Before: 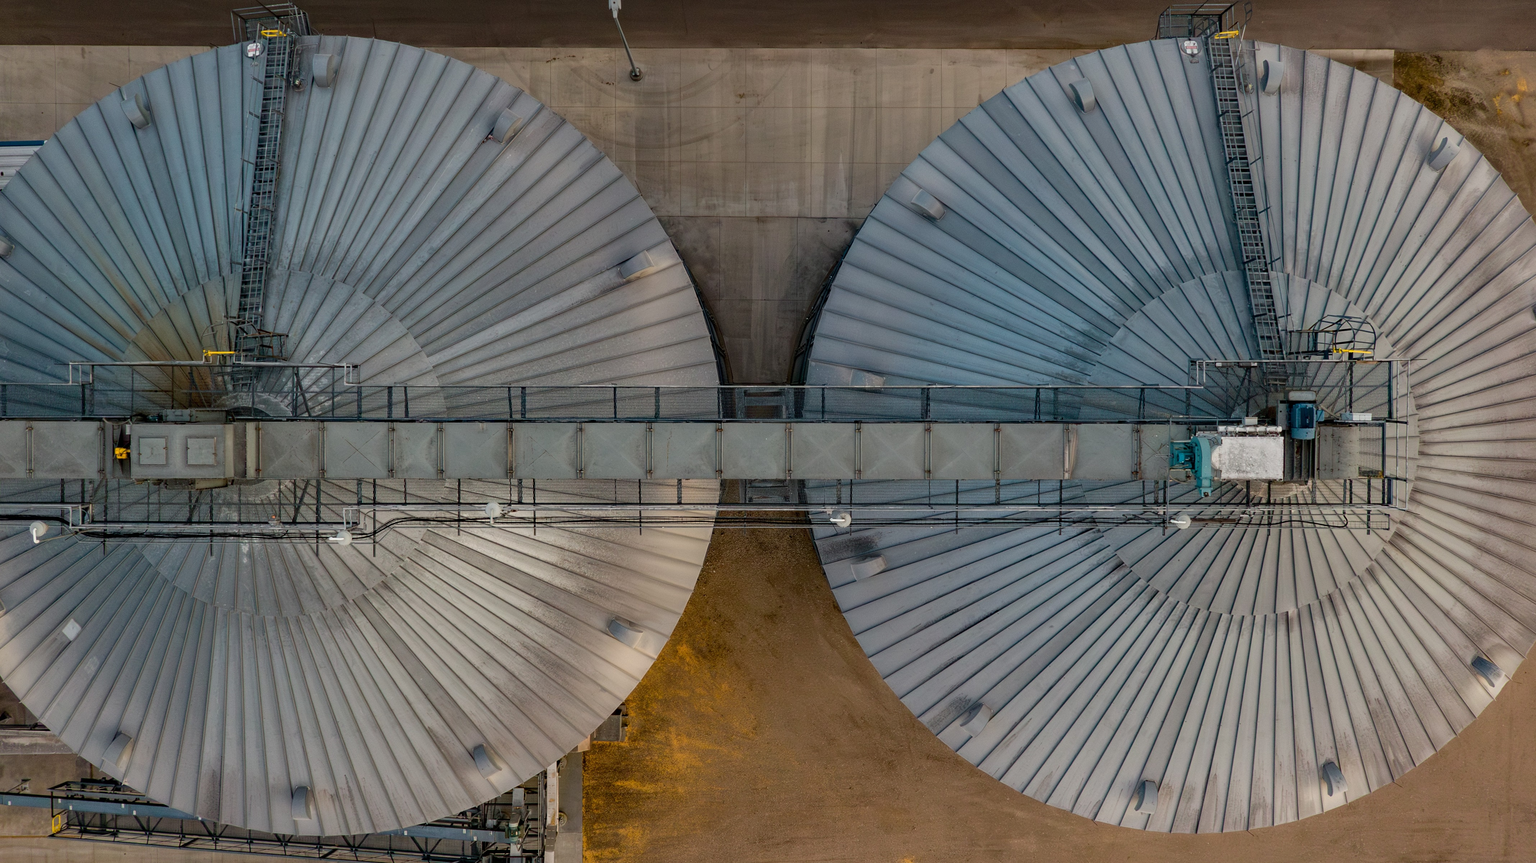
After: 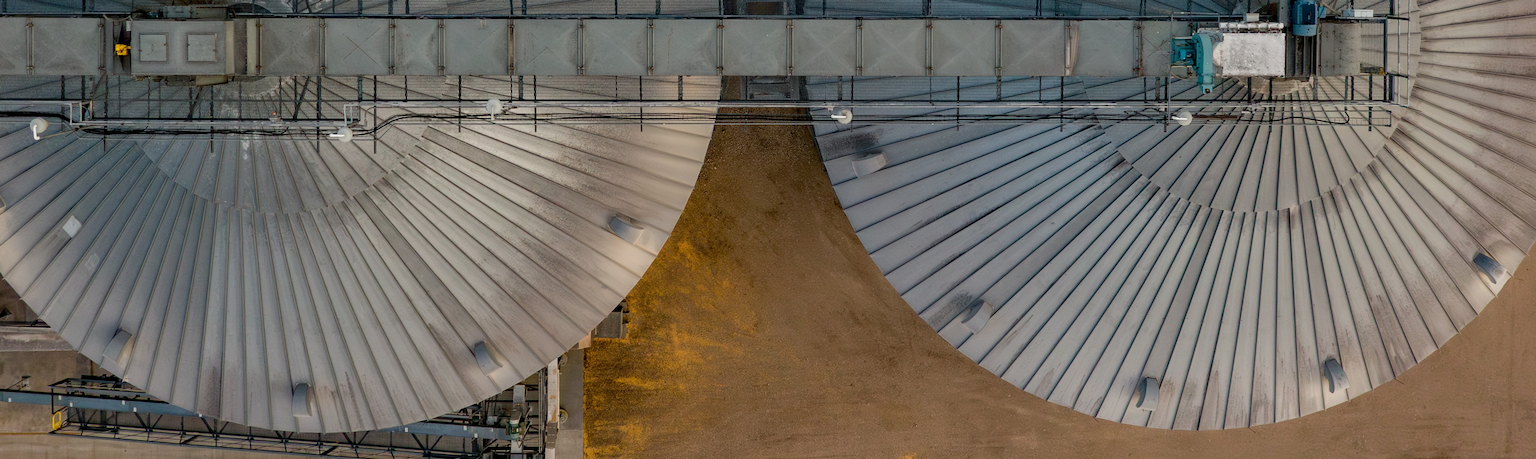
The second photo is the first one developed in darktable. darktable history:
crop and rotate: top 46.816%, right 0.084%
